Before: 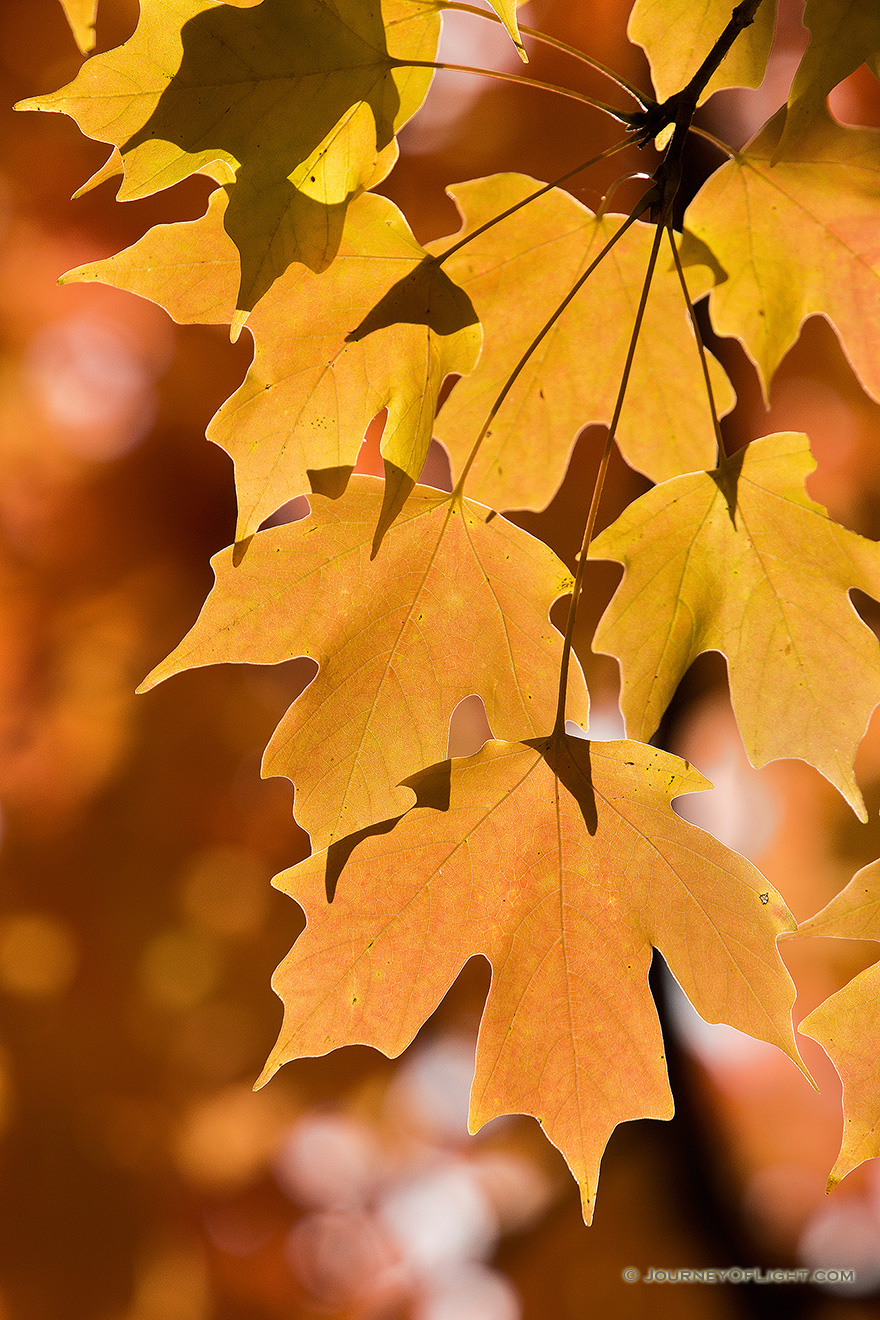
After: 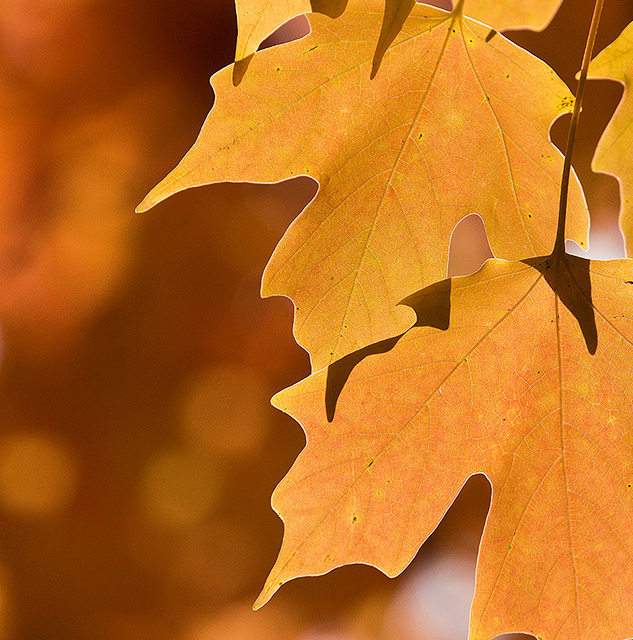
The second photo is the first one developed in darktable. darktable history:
rgb curve: curves: ch0 [(0, 0) (0.136, 0.078) (0.262, 0.245) (0.414, 0.42) (1, 1)], compensate middle gray true, preserve colors basic power
crop: top 36.498%, right 27.964%, bottom 14.995%
